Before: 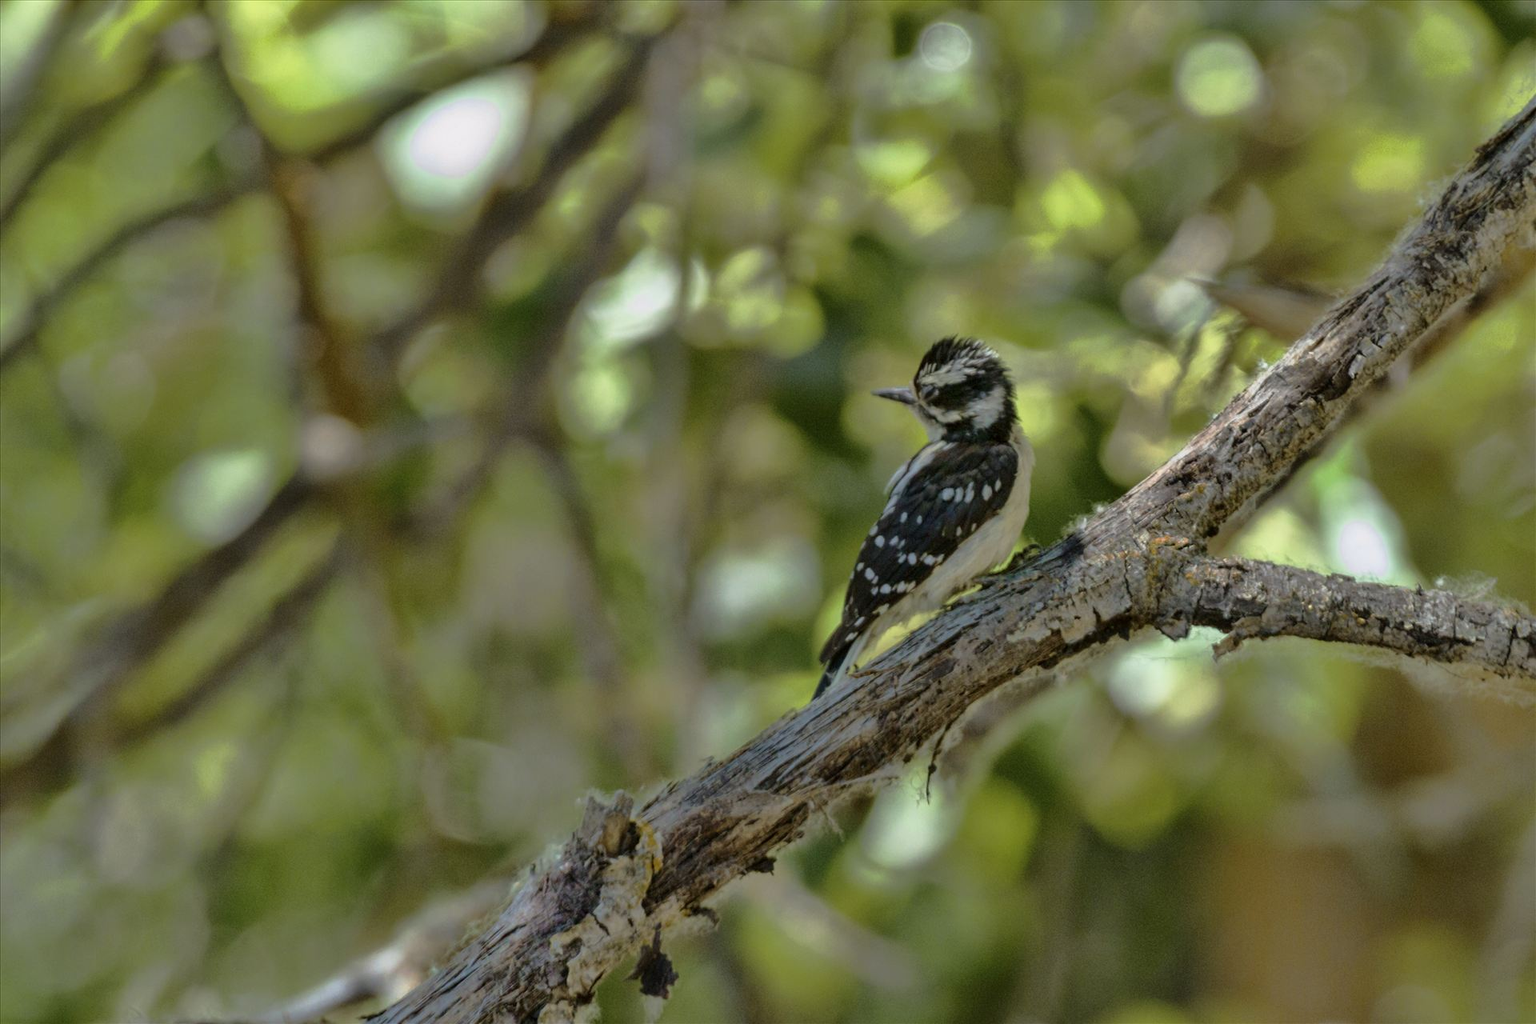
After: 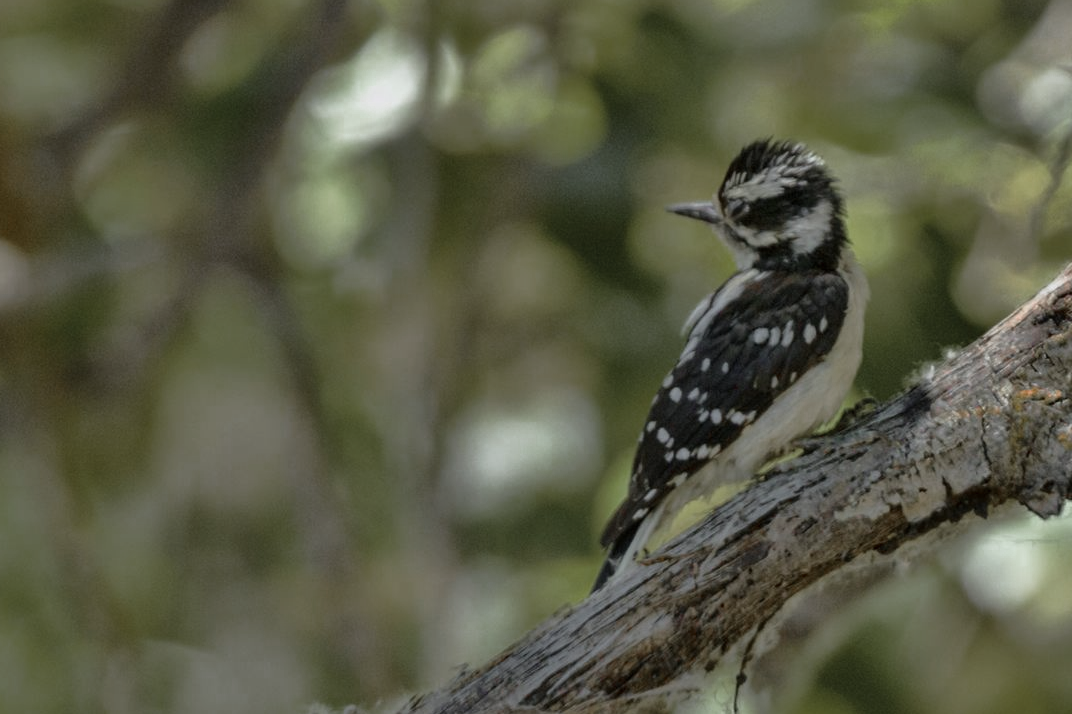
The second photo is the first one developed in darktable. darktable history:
color zones: curves: ch0 [(0, 0.48) (0.209, 0.398) (0.305, 0.332) (0.429, 0.493) (0.571, 0.5) (0.714, 0.5) (0.857, 0.5) (1, 0.48)]; ch1 [(0, 0.736) (0.143, 0.625) (0.225, 0.371) (0.429, 0.256) (0.571, 0.241) (0.714, 0.213) (0.857, 0.48) (1, 0.736)]; ch2 [(0, 0.448) (0.143, 0.498) (0.286, 0.5) (0.429, 0.5) (0.571, 0.5) (0.714, 0.5) (0.857, 0.5) (1, 0.448)]
crop and rotate: left 22.13%, top 22.054%, right 22.026%, bottom 22.102%
